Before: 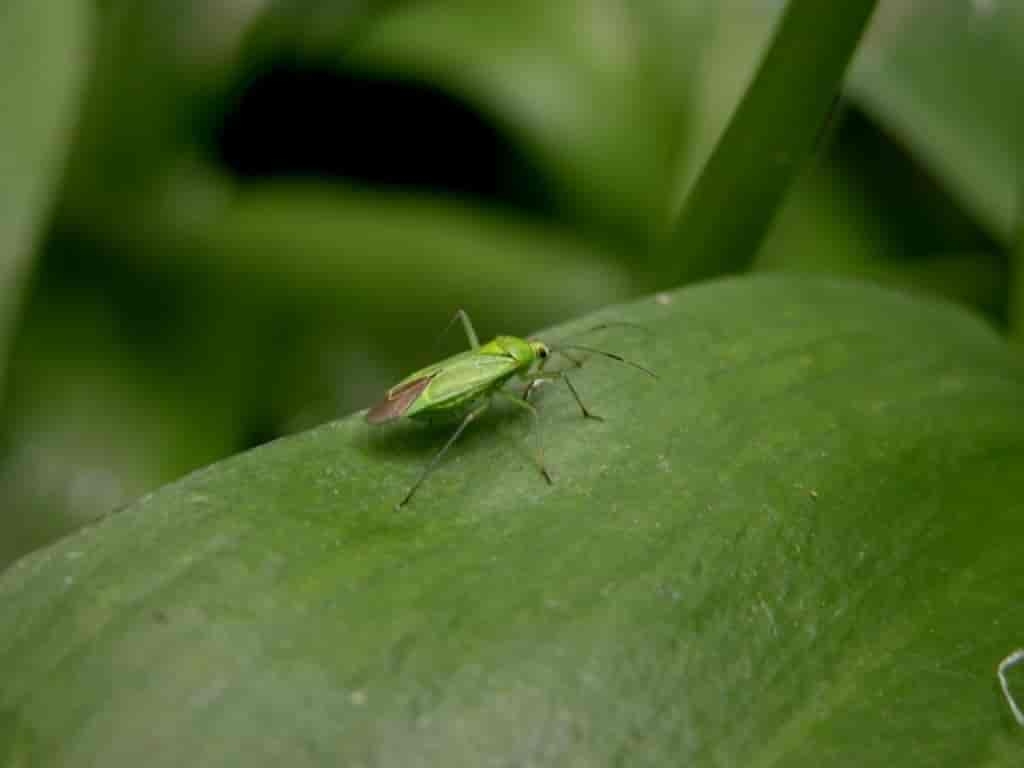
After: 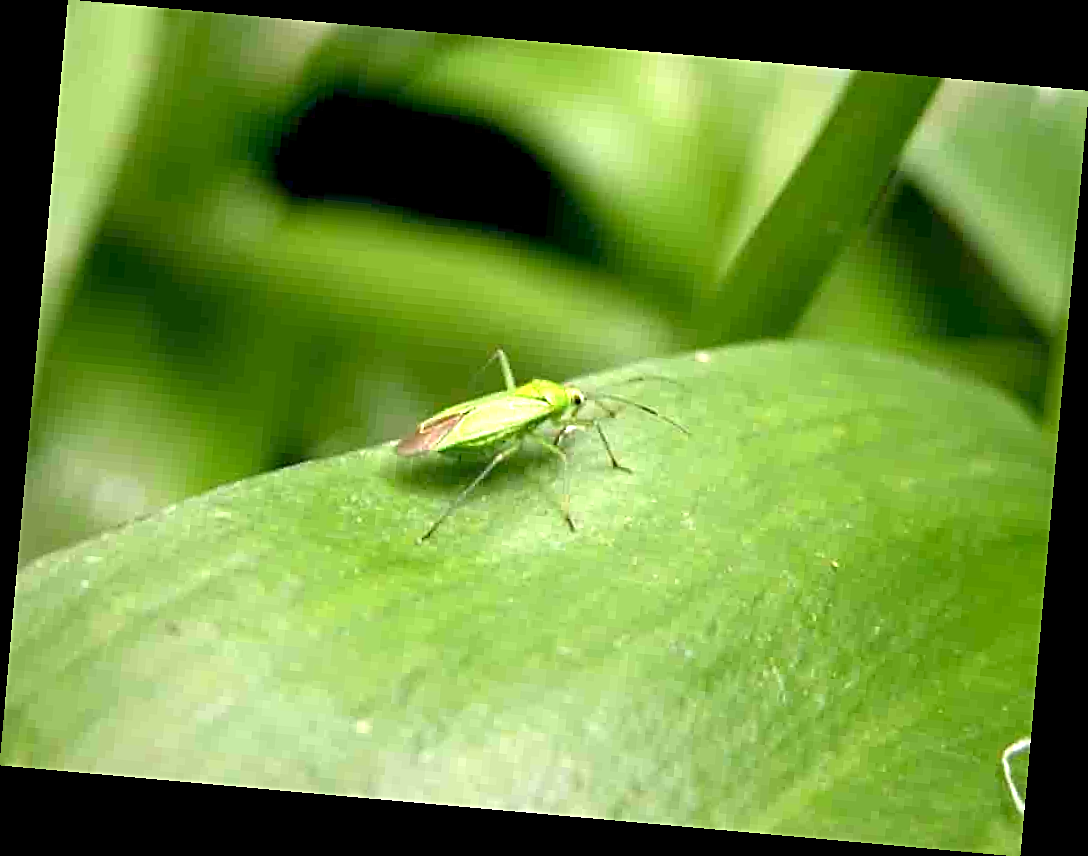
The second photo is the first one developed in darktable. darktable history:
exposure: black level correction 0.001, exposure 1.735 EV, compensate highlight preservation false
rotate and perspective: rotation 5.12°, automatic cropping off
sharpen: on, module defaults
